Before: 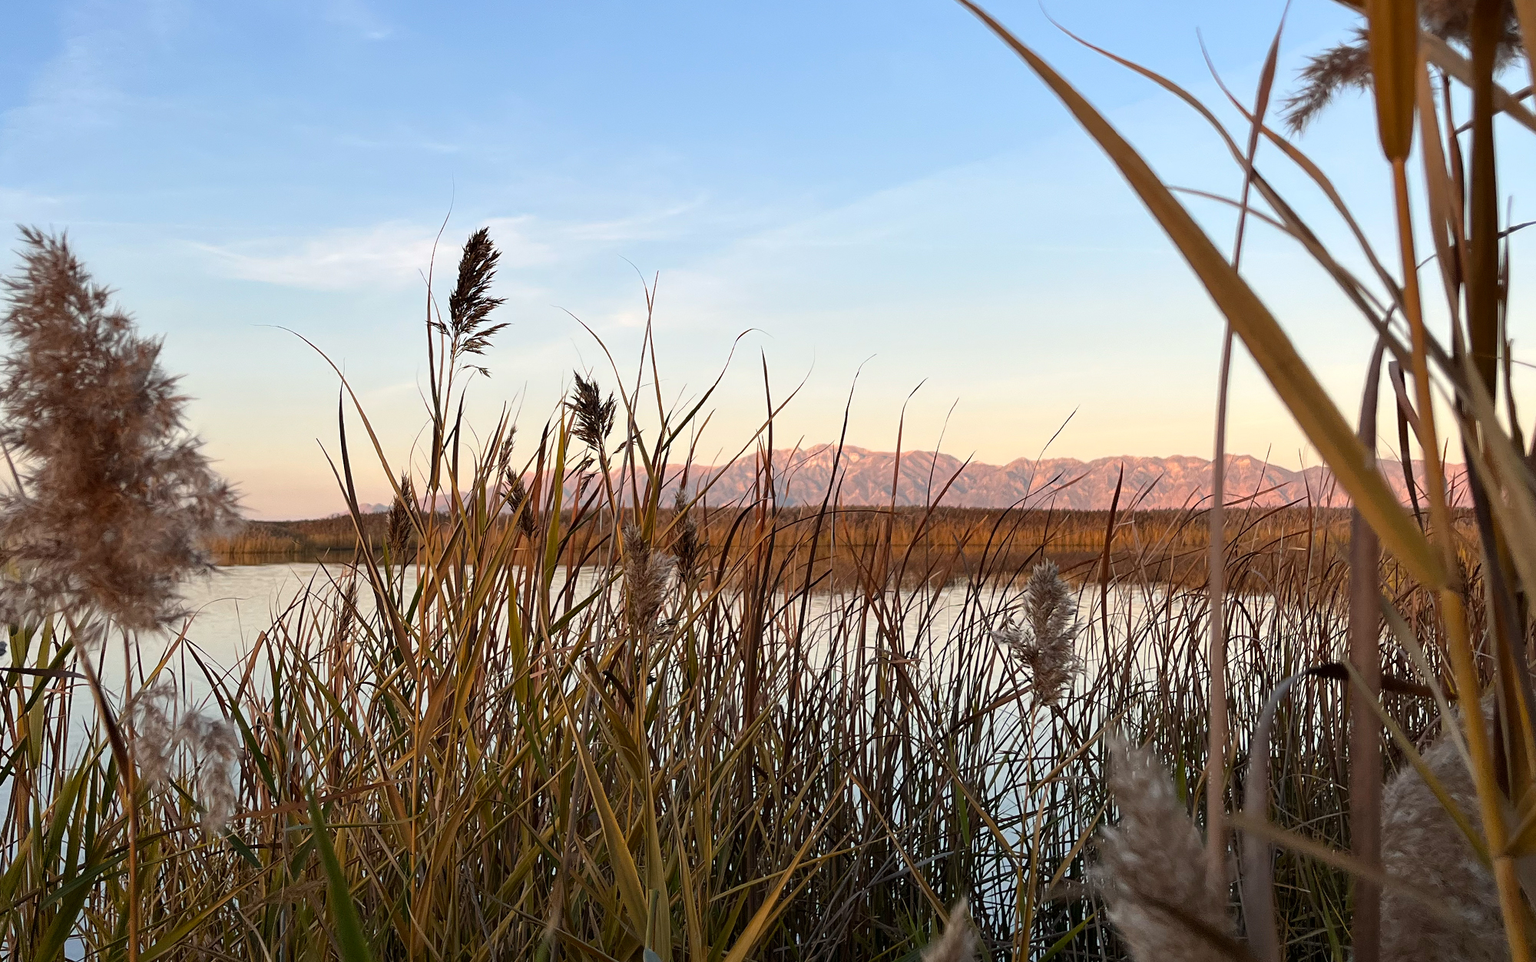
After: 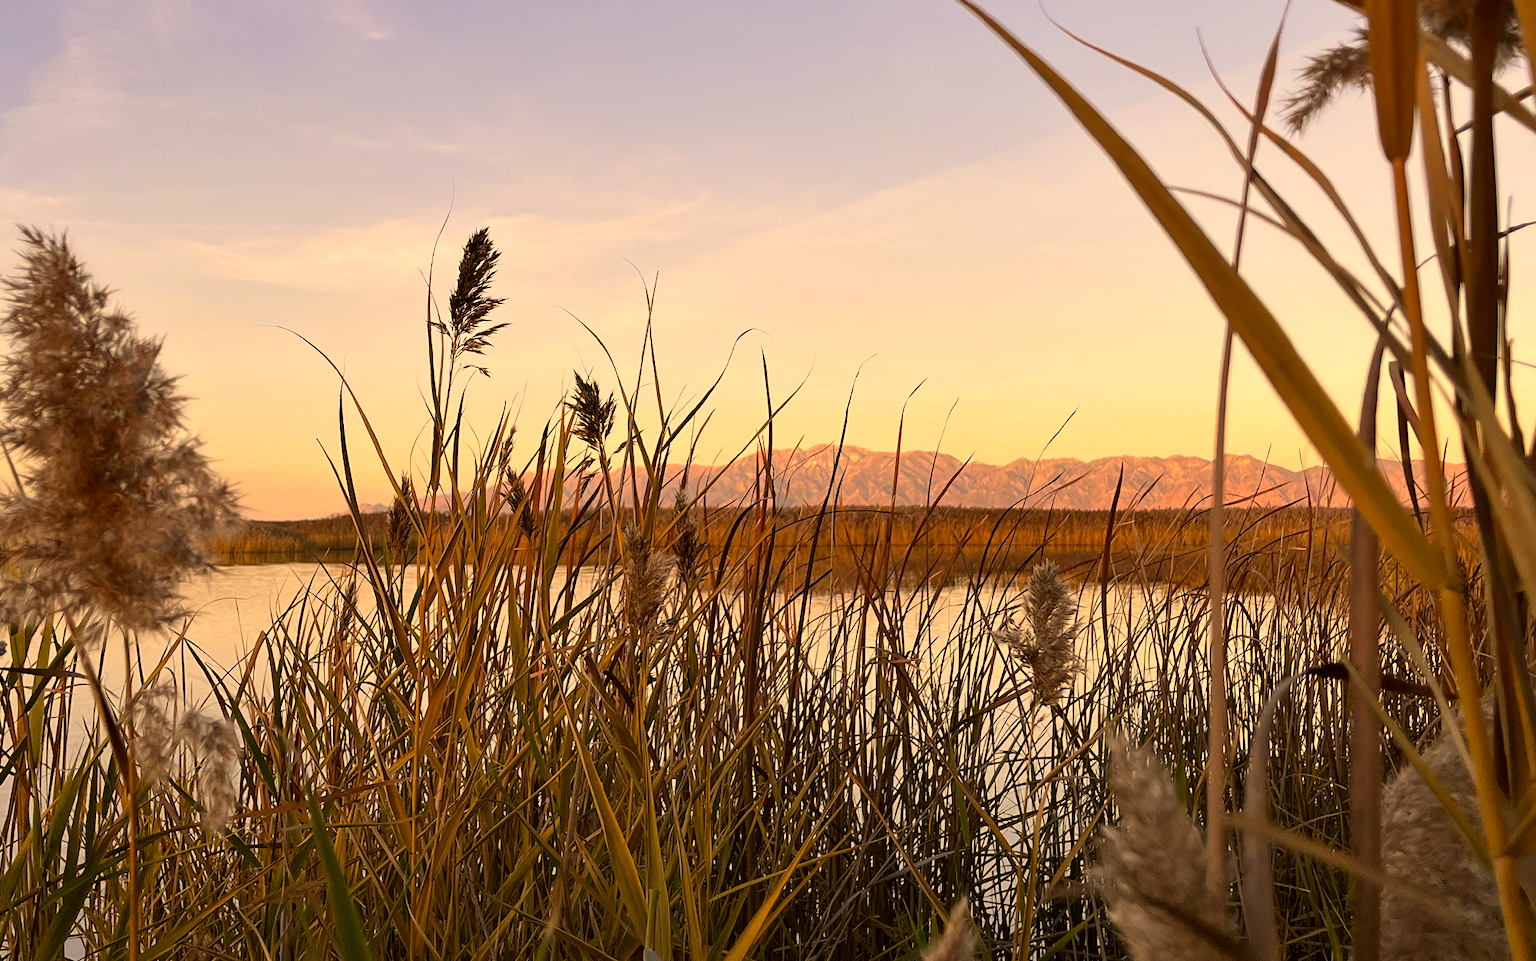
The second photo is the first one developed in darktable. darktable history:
color correction: highlights a* 17.98, highlights b* 35.46, shadows a* 1.33, shadows b* 6.05, saturation 1.01
shadows and highlights: shadows 20.56, highlights -20.6, soften with gaussian
